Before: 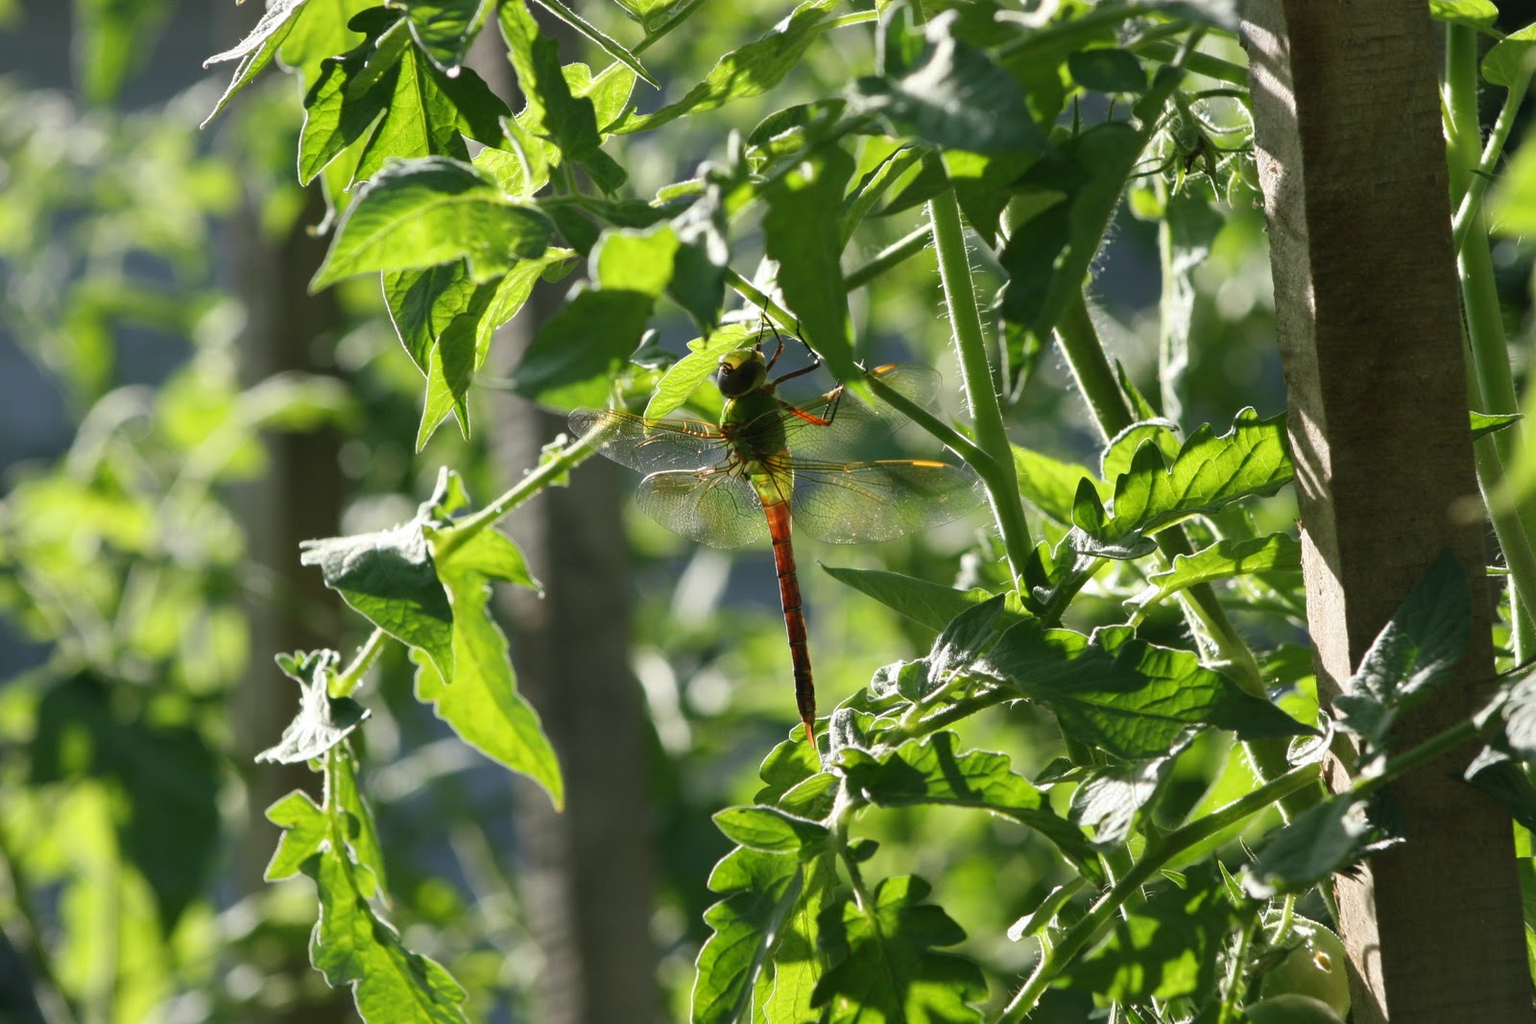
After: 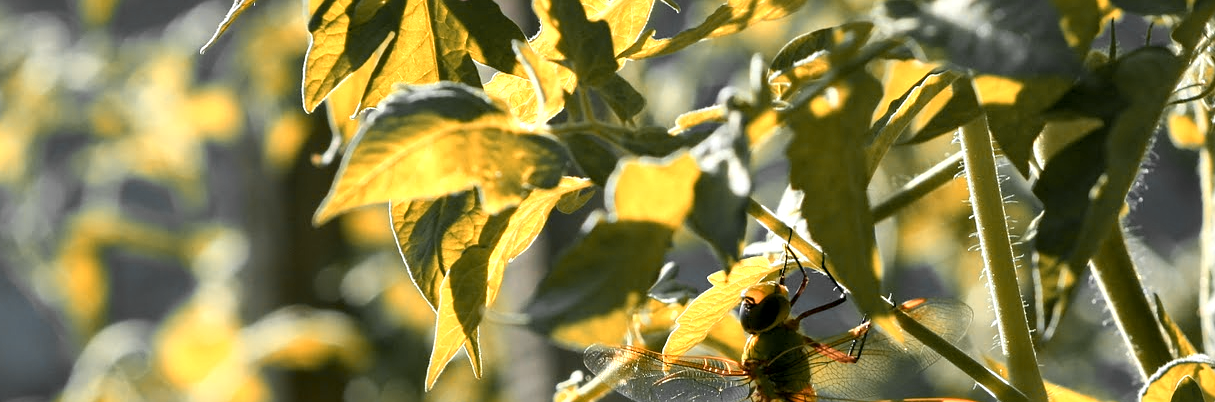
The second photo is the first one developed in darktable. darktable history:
sharpen: radius 1.038
exposure: black level correction 0.004, exposure 0.016 EV, compensate highlight preservation false
crop: left 0.535%, top 7.634%, right 23.516%, bottom 54.633%
base curve: curves: ch0 [(0, 0) (0.297, 0.298) (1, 1)], preserve colors none
local contrast: mode bilateral grid, contrast 19, coarseness 51, detail 149%, midtone range 0.2
tone equalizer: edges refinement/feathering 500, mask exposure compensation -1.57 EV, preserve details no
color zones: curves: ch0 [(0.009, 0.528) (0.136, 0.6) (0.255, 0.586) (0.39, 0.528) (0.522, 0.584) (0.686, 0.736) (0.849, 0.561)]; ch1 [(0.045, 0.781) (0.14, 0.416) (0.257, 0.695) (0.442, 0.032) (0.738, 0.338) (0.818, 0.632) (0.891, 0.741) (1, 0.704)]; ch2 [(0, 0.667) (0.141, 0.52) (0.26, 0.37) (0.474, 0.432) (0.743, 0.286)]
